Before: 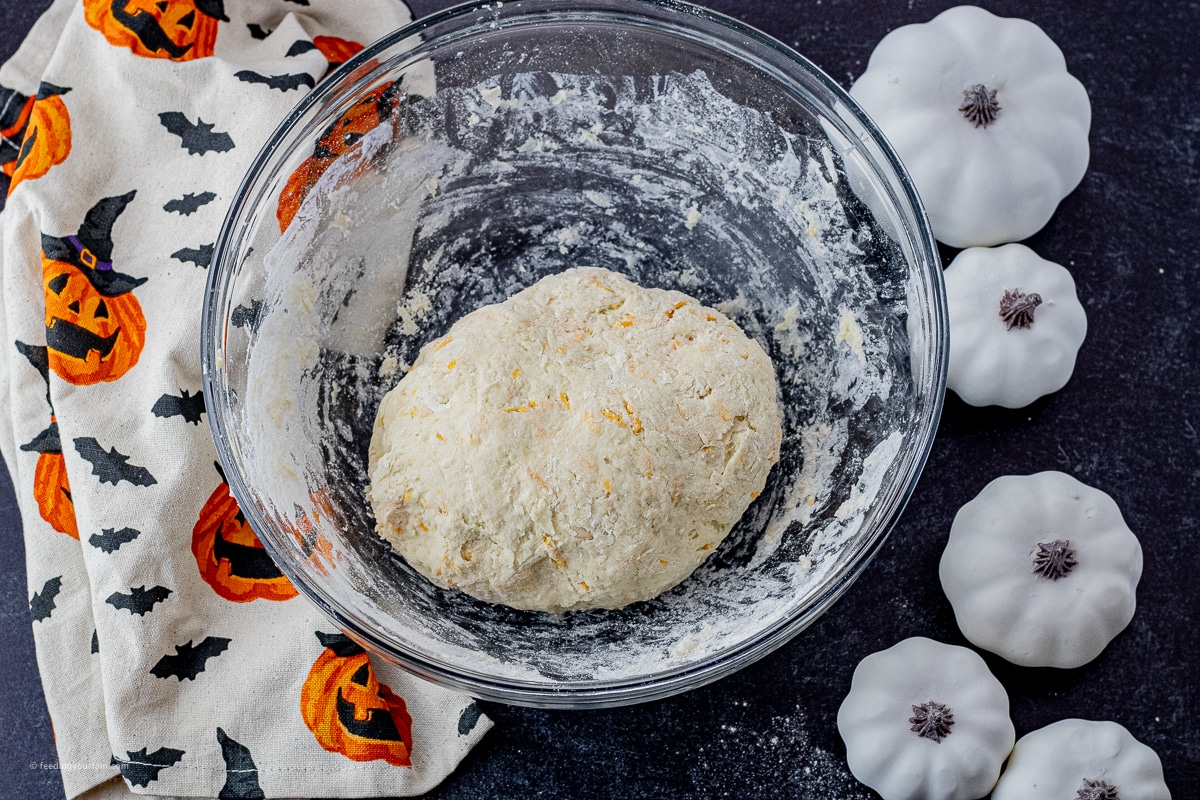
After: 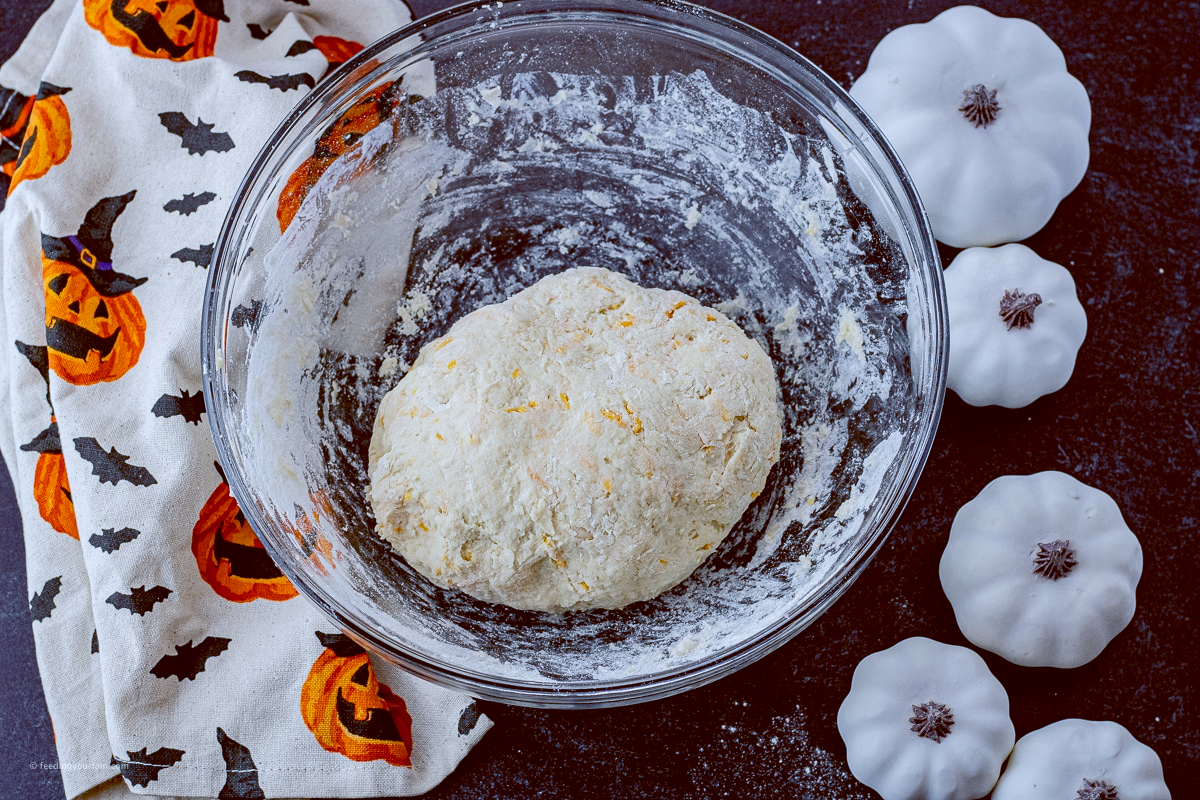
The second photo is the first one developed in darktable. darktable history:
white balance: red 0.974, blue 1.044
color balance: lift [1, 1.015, 1.004, 0.985], gamma [1, 0.958, 0.971, 1.042], gain [1, 0.956, 0.977, 1.044]
